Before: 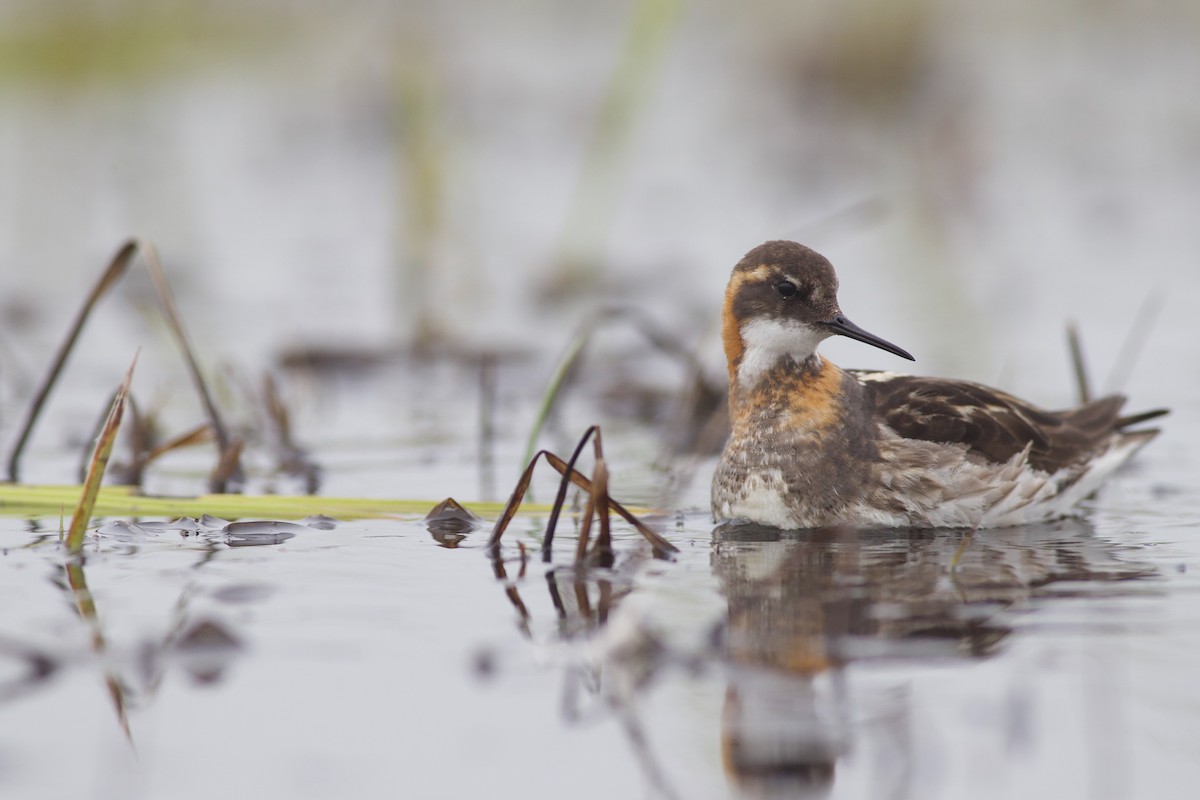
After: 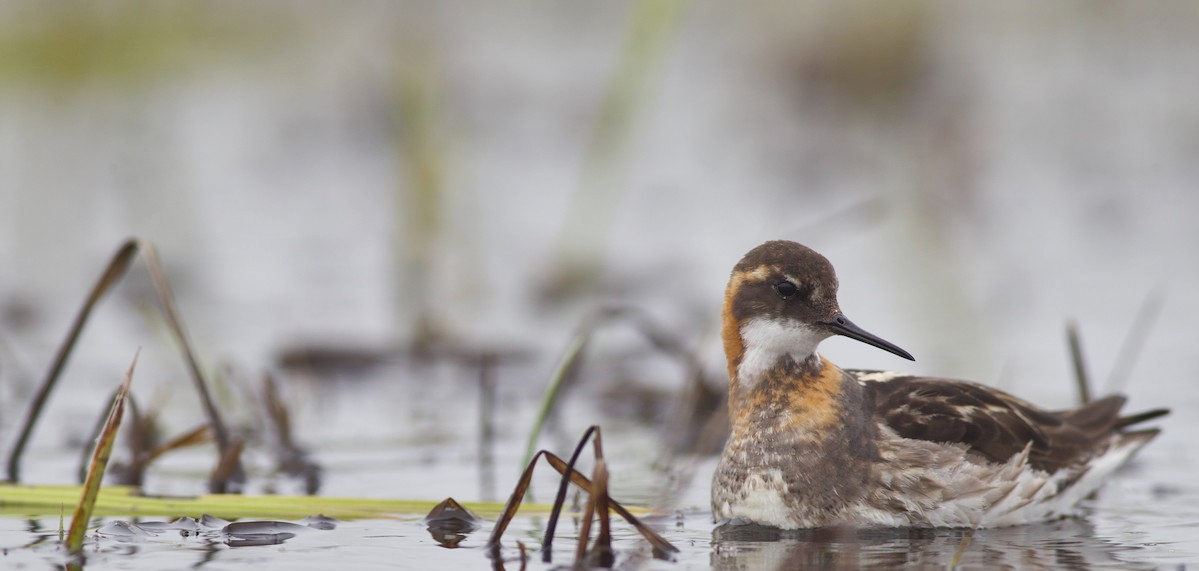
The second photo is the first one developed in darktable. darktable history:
levels: levels [0, 0.492, 0.984]
crop: bottom 28.576%
shadows and highlights: shadows 12, white point adjustment 1.2, soften with gaussian
